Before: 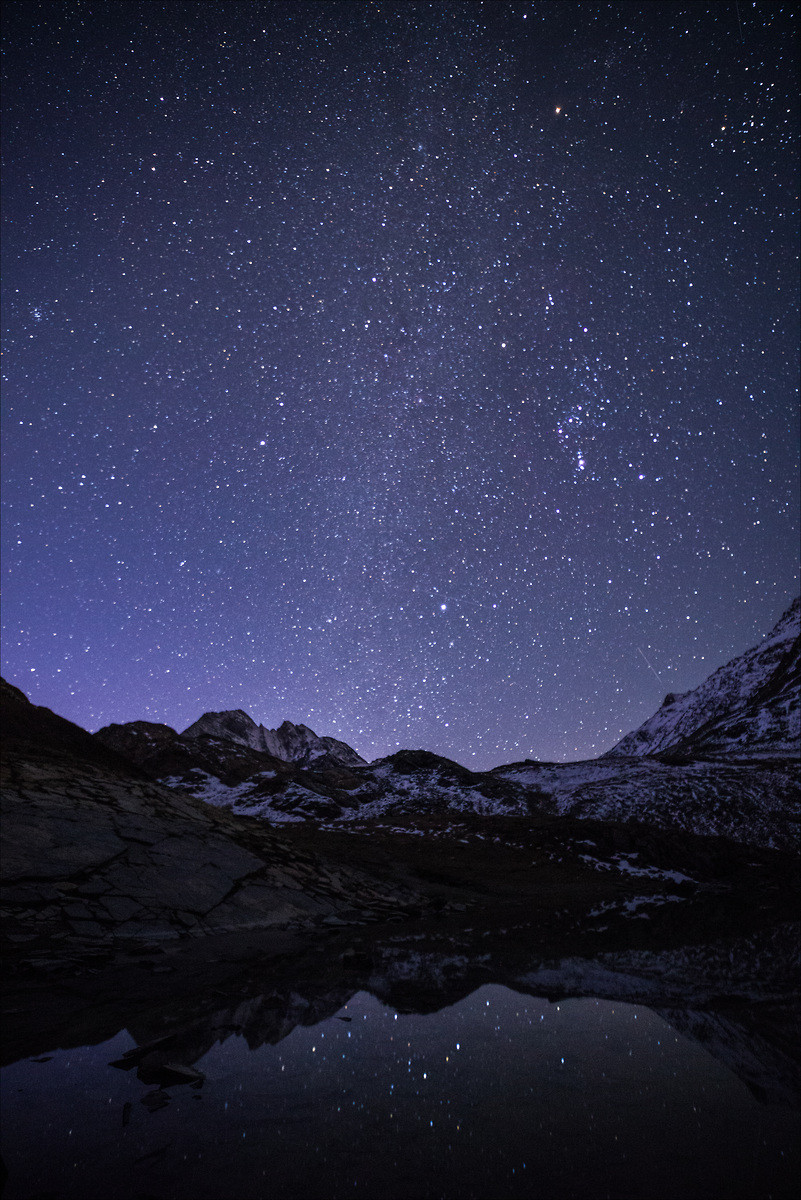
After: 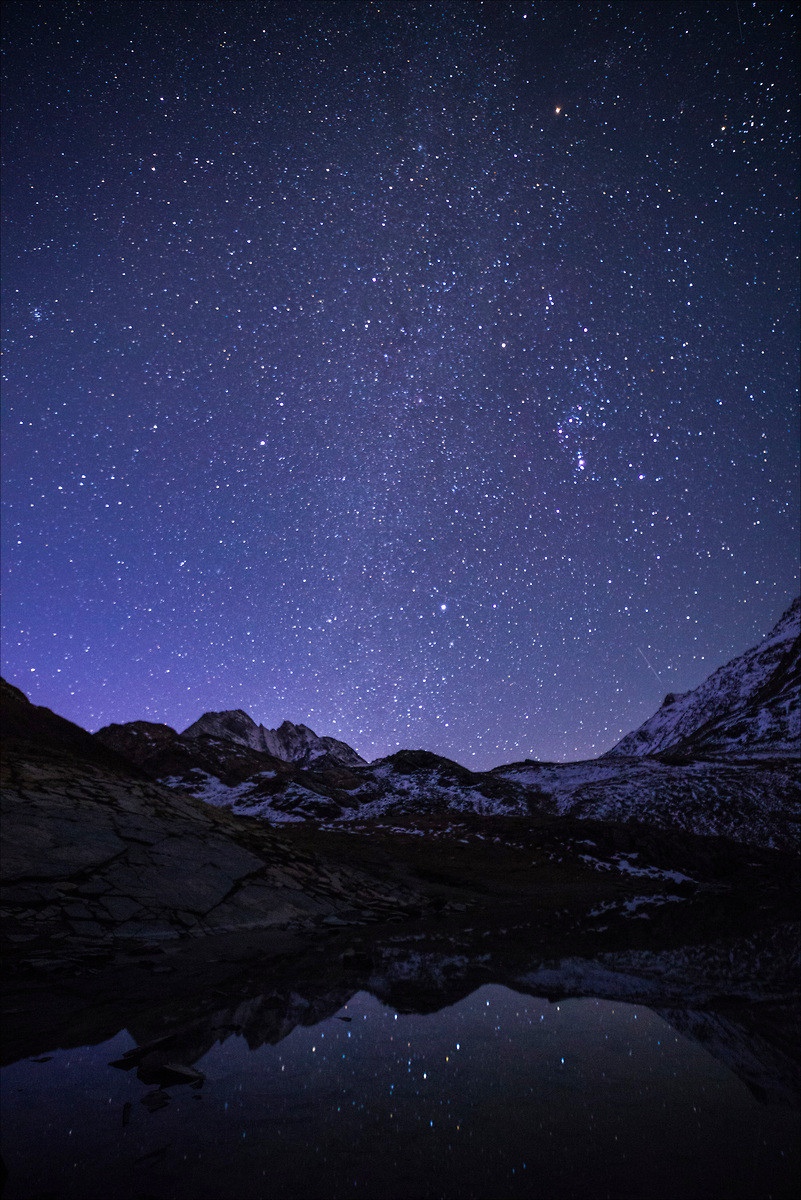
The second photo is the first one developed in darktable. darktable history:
color balance rgb: perceptual saturation grading › global saturation 25%, global vibrance 20%
